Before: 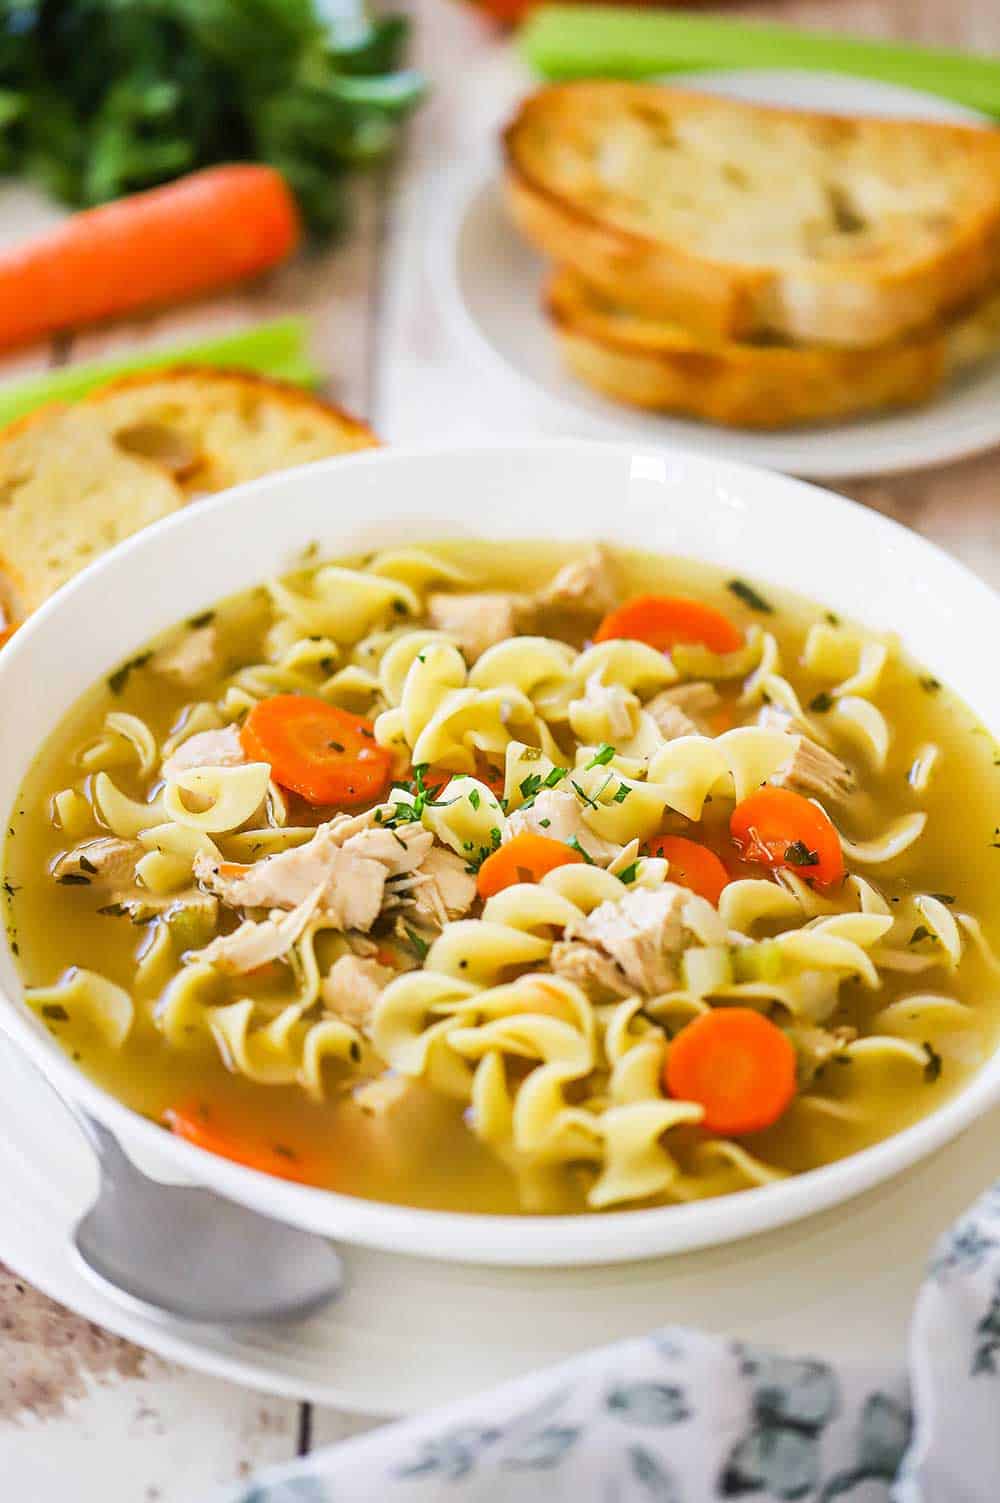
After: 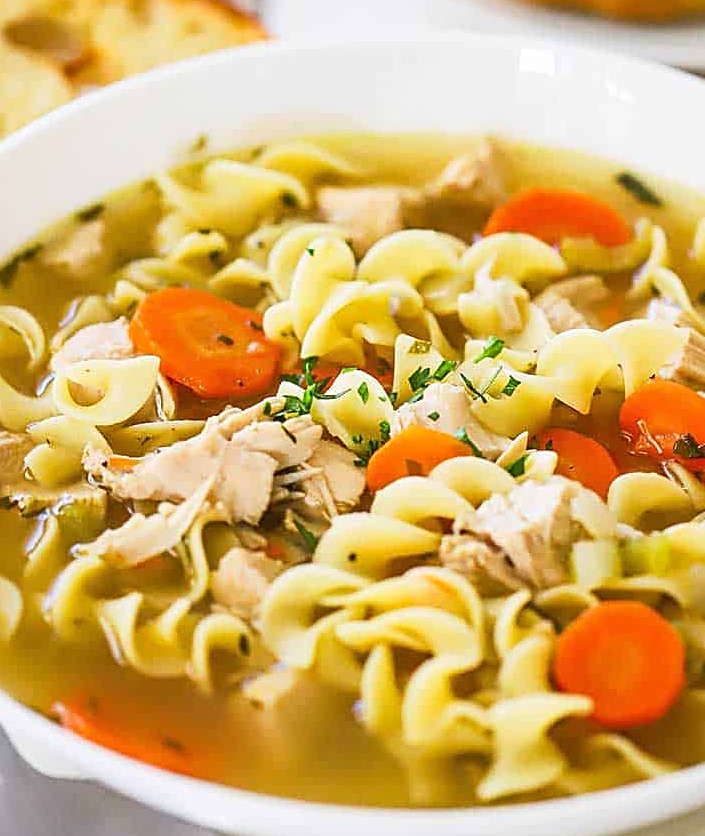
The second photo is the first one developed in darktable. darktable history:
crop: left 11.156%, top 27.108%, right 18.303%, bottom 17.21%
sharpen: on, module defaults
tone curve: curves: ch0 [(0, 0.024) (0.119, 0.146) (0.474, 0.464) (0.718, 0.721) (0.817, 0.839) (1, 0.998)]; ch1 [(0, 0) (0.377, 0.416) (0.439, 0.451) (0.477, 0.477) (0.501, 0.504) (0.538, 0.544) (0.58, 0.602) (0.664, 0.676) (0.783, 0.804) (1, 1)]; ch2 [(0, 0) (0.38, 0.405) (0.463, 0.456) (0.498, 0.497) (0.524, 0.535) (0.578, 0.576) (0.648, 0.665) (1, 1)], color space Lab, linked channels, preserve colors none
